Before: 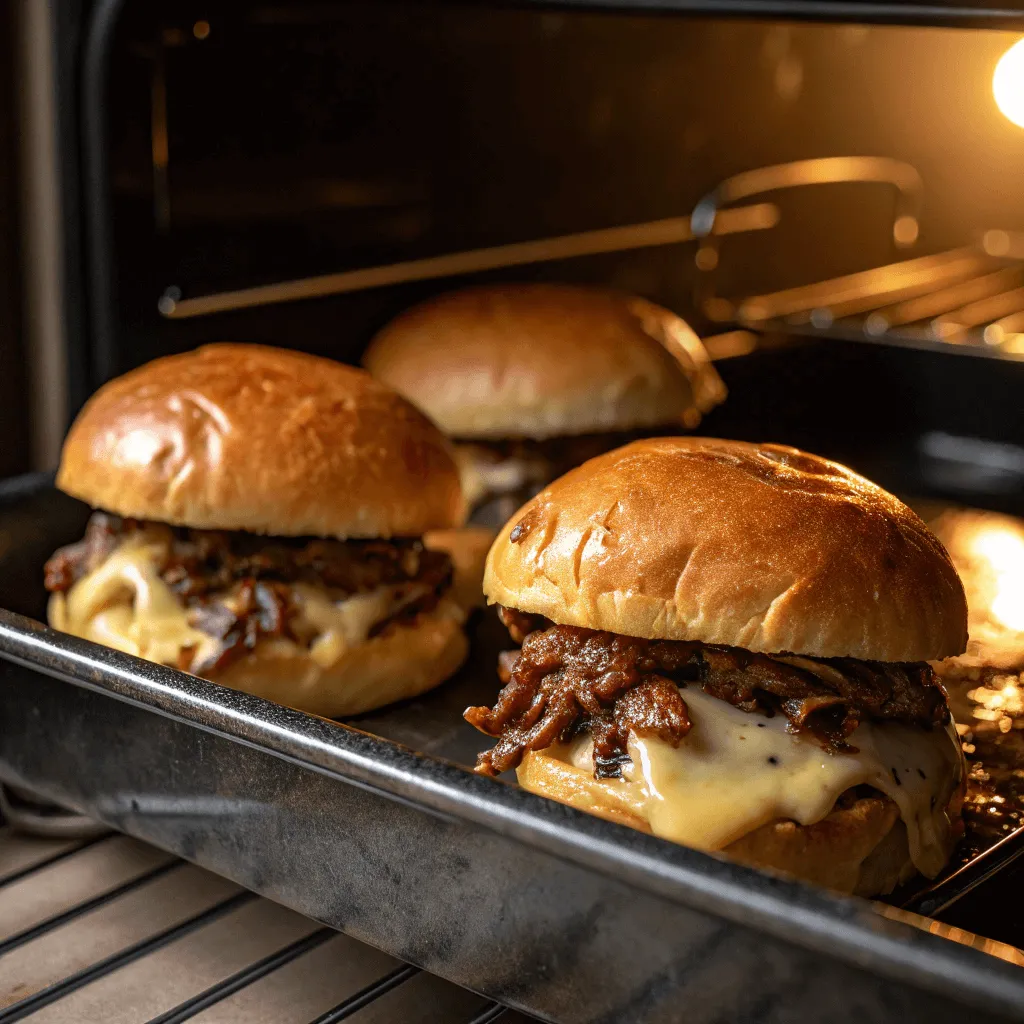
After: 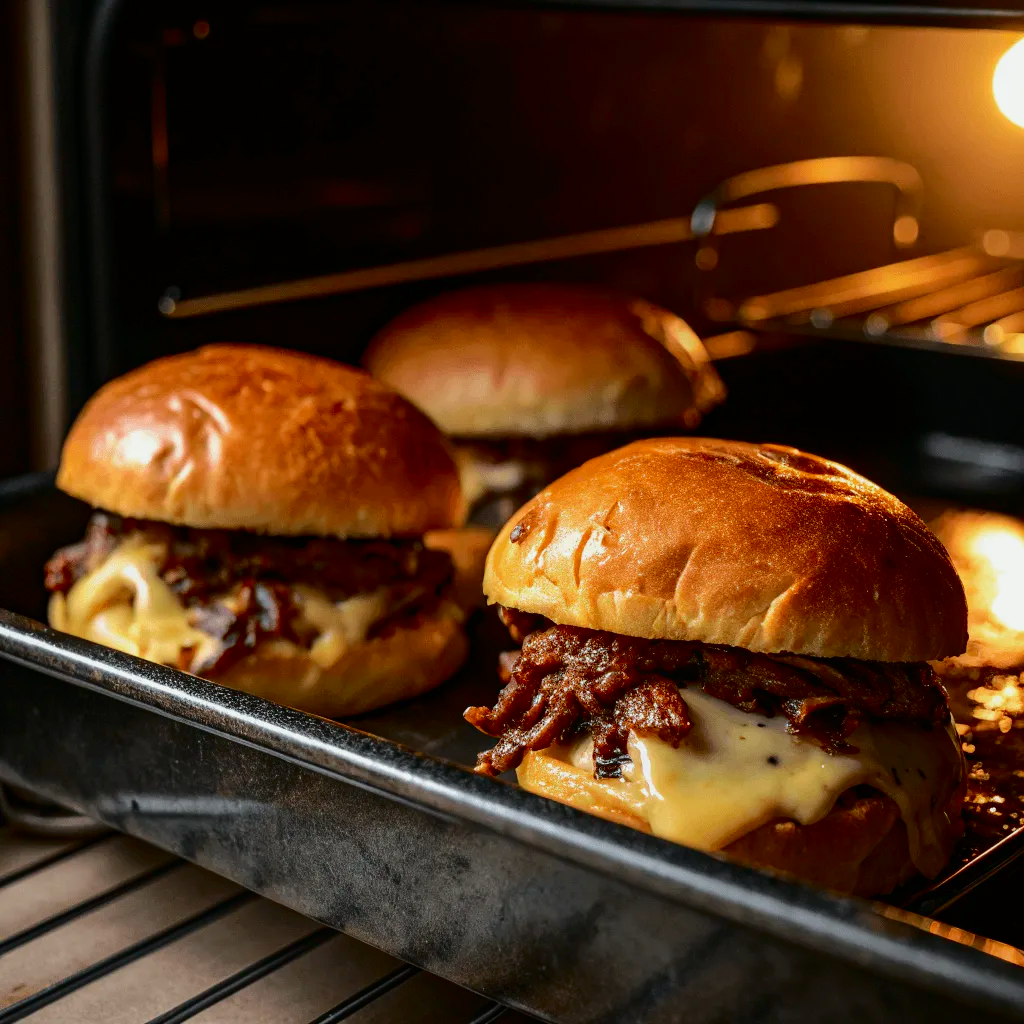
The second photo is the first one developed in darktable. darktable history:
tone curve: curves: ch0 [(0, 0) (0.181, 0.087) (0.498, 0.485) (0.78, 0.742) (0.993, 0.954)]; ch1 [(0, 0) (0.311, 0.149) (0.395, 0.349) (0.488, 0.477) (0.612, 0.641) (1, 1)]; ch2 [(0, 0) (0.5, 0.5) (0.638, 0.667) (1, 1)], color space Lab, independent channels, preserve colors none
